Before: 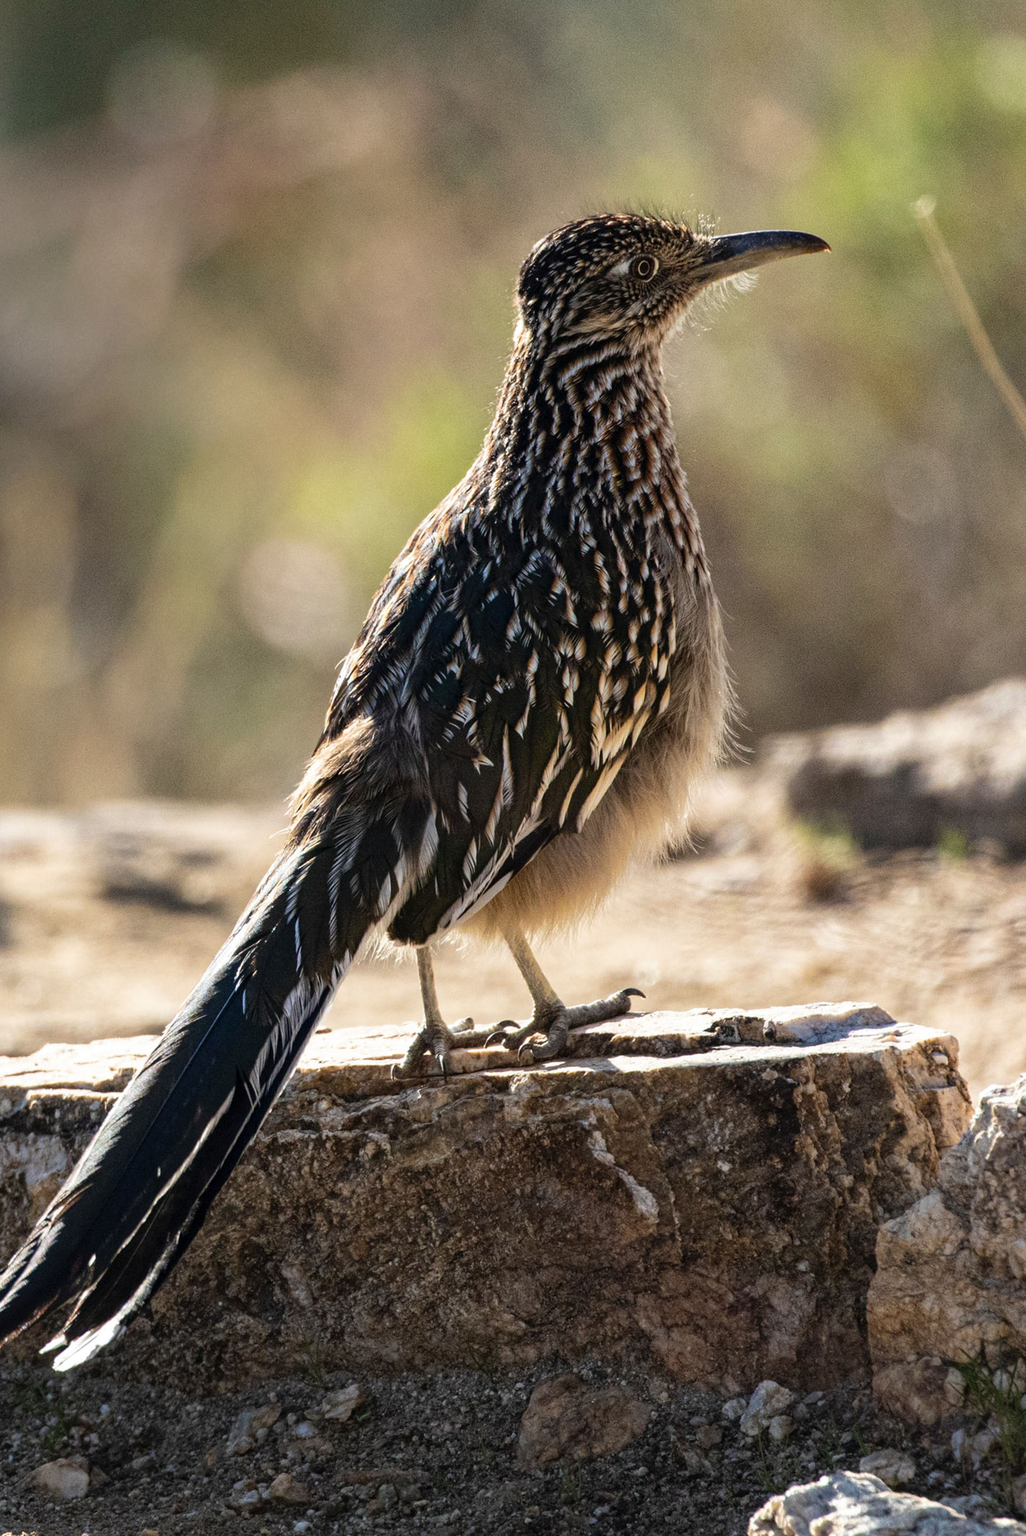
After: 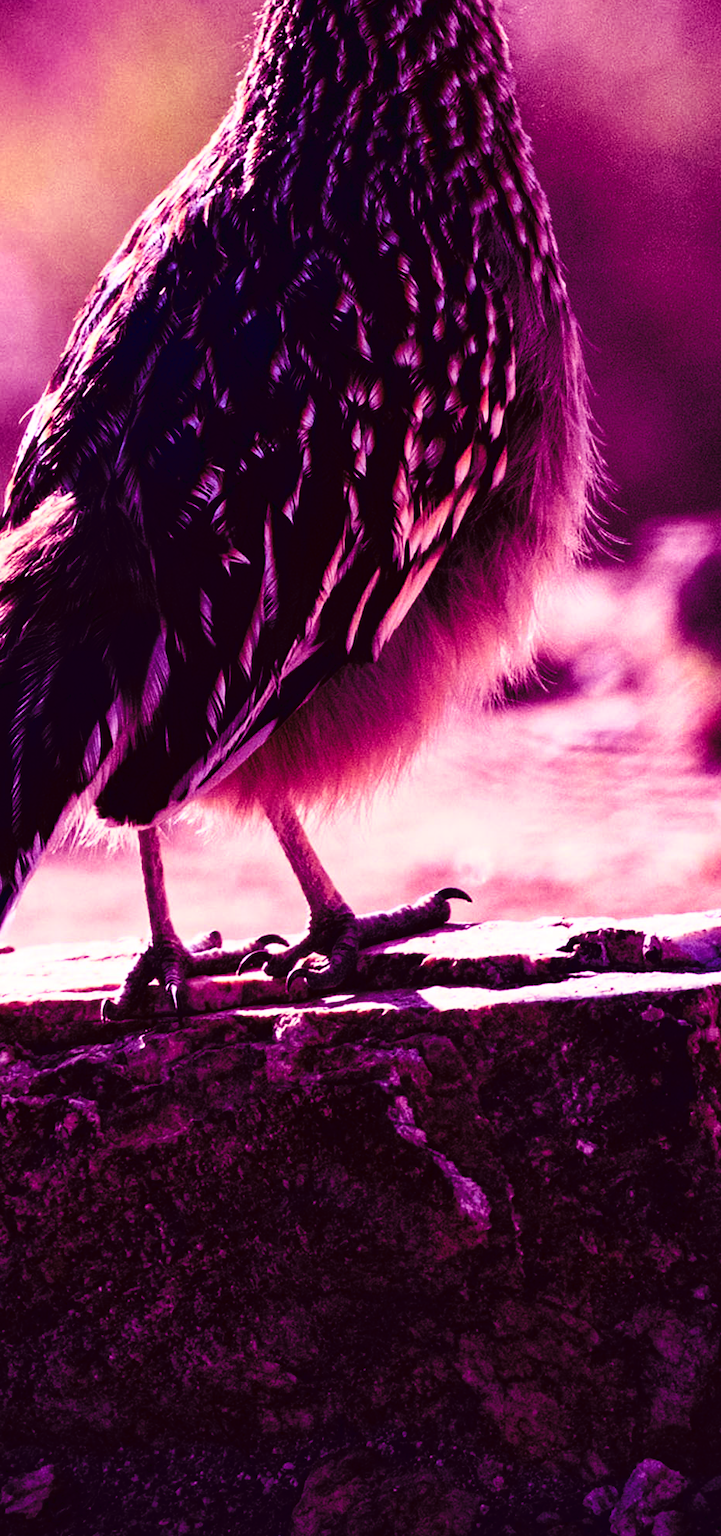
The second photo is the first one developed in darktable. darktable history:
color balance: mode lift, gamma, gain (sRGB), lift [1, 1, 0.101, 1]
crop: left 31.379%, top 24.658%, right 20.326%, bottom 6.628%
tone curve: curves: ch0 [(0, 0.016) (0.11, 0.039) (0.259, 0.235) (0.383, 0.437) (0.499, 0.597) (0.733, 0.867) (0.843, 0.948) (1, 1)], color space Lab, linked channels, preserve colors none
